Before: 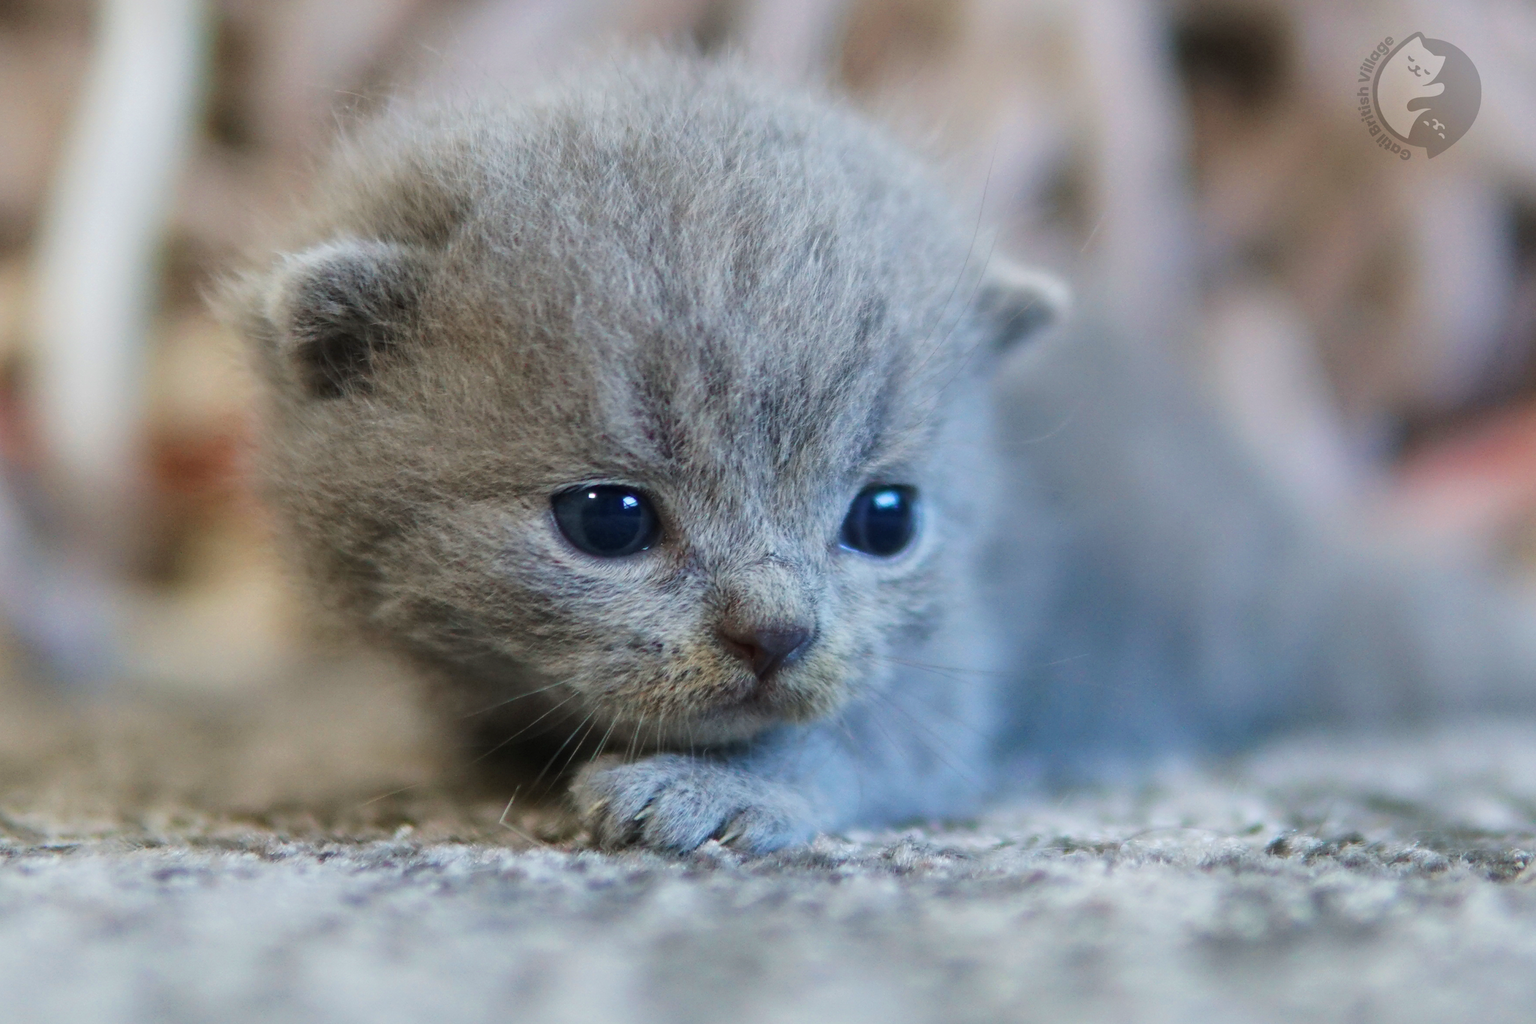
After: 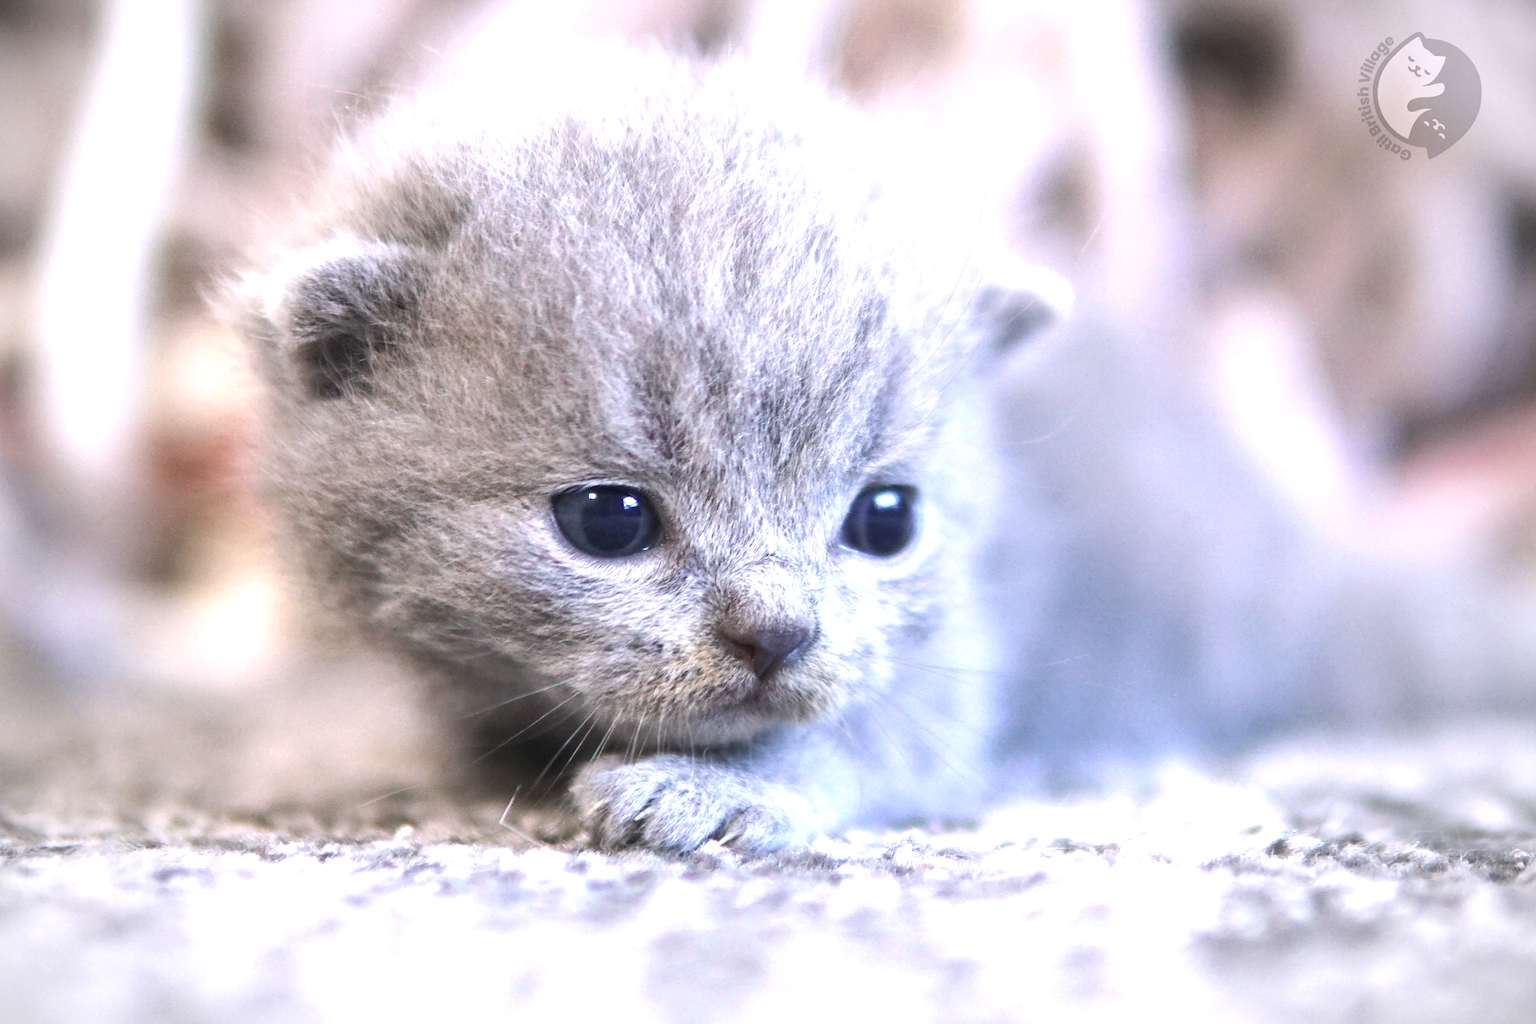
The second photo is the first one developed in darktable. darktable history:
white balance: emerald 1
vignetting: fall-off start 71.74%
color calibration: illuminant custom, x 0.363, y 0.385, temperature 4528.03 K
exposure: black level correction 0, exposure 1.35 EV, compensate exposure bias true, compensate highlight preservation false
color correction: highlights a* 5.59, highlights b* 5.24, saturation 0.68
